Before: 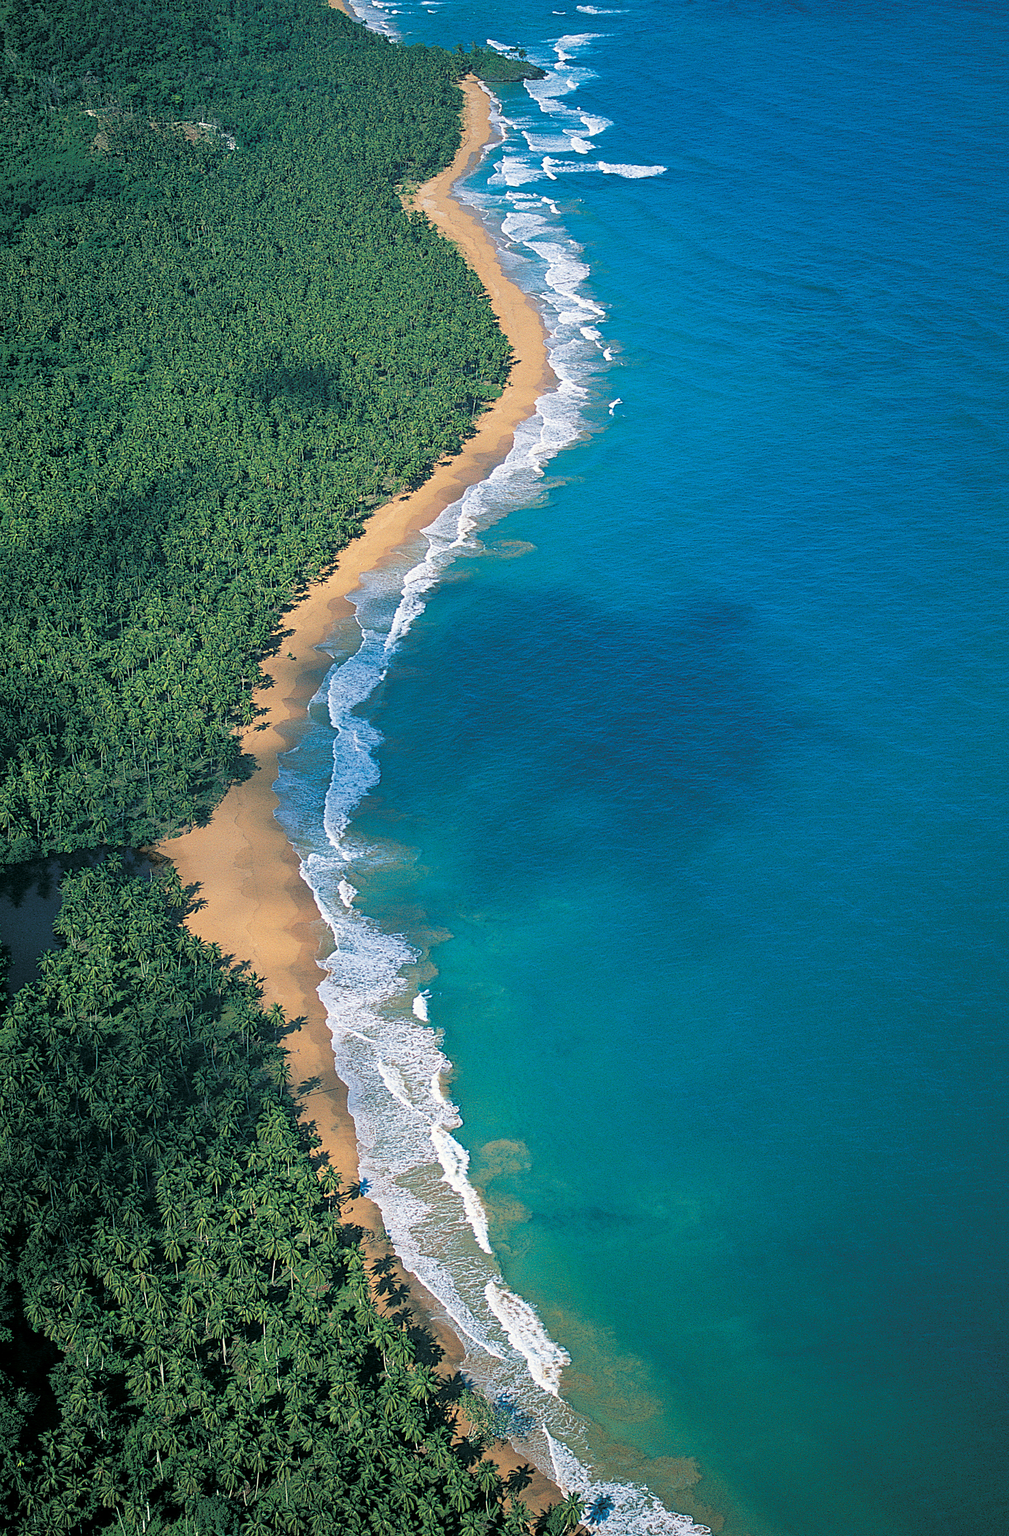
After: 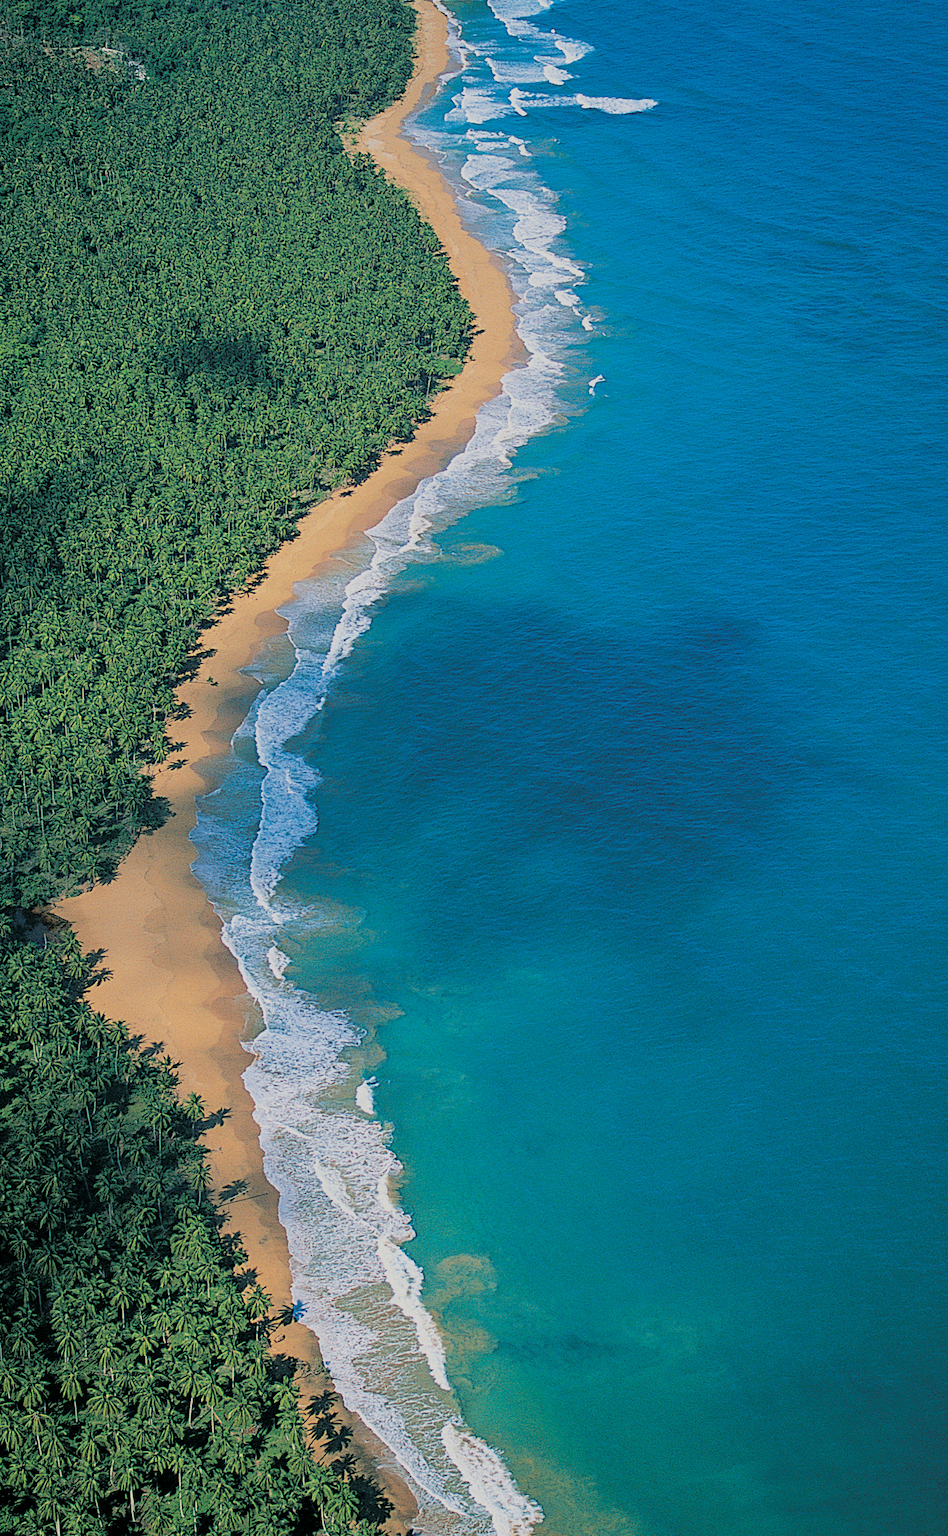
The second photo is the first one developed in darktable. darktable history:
filmic rgb: black relative exposure -7.65 EV, white relative exposure 4.56 EV, hardness 3.61, color science v6 (2022)
crop: left 11.225%, top 5.381%, right 9.565%, bottom 10.314%
